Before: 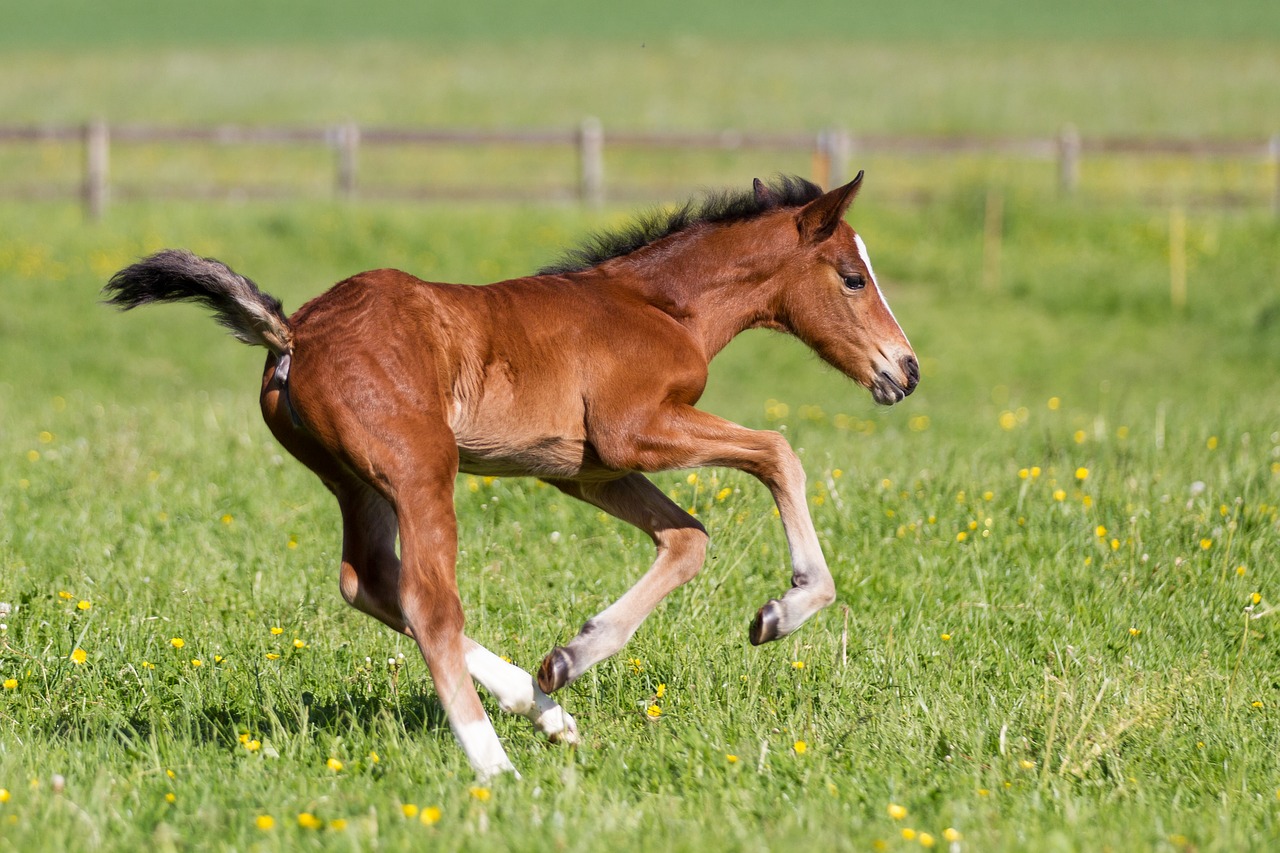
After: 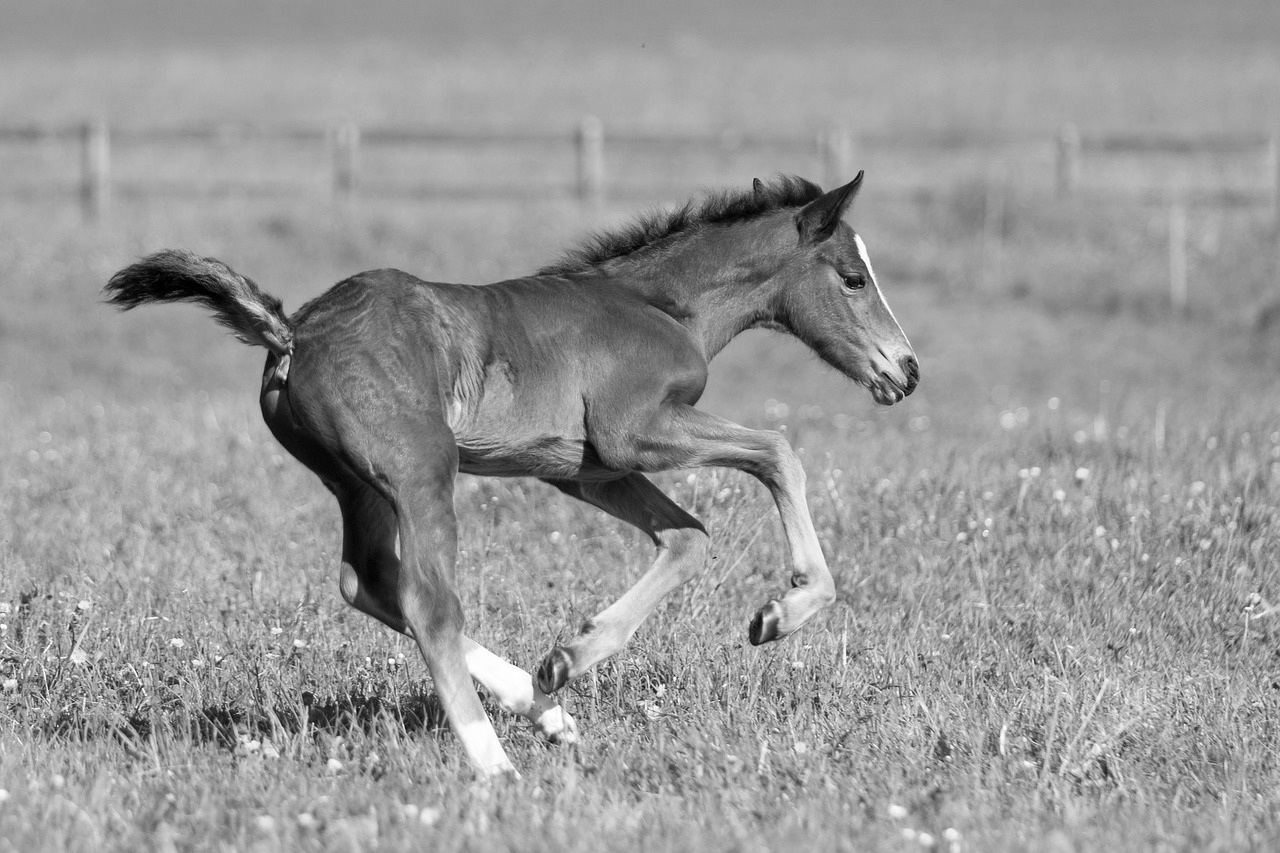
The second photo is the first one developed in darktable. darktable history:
white balance: red 1.066, blue 1.119
monochrome: a 32, b 64, size 2.3
